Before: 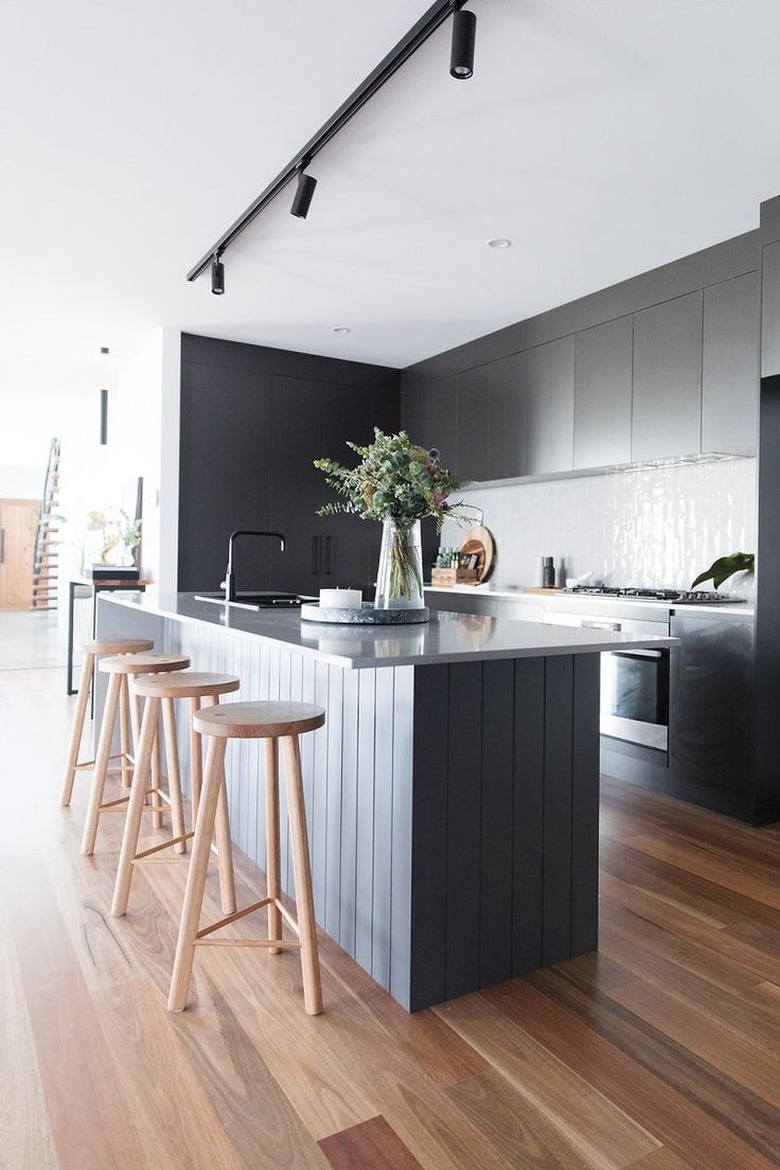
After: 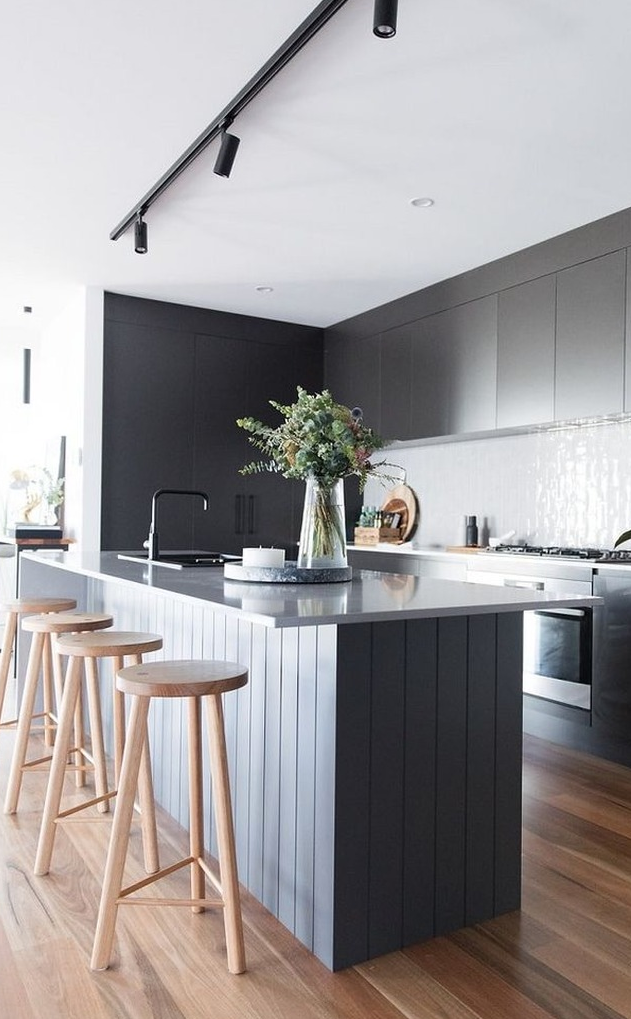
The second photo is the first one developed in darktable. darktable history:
crop: left 9.915%, top 3.589%, right 9.164%, bottom 9.304%
